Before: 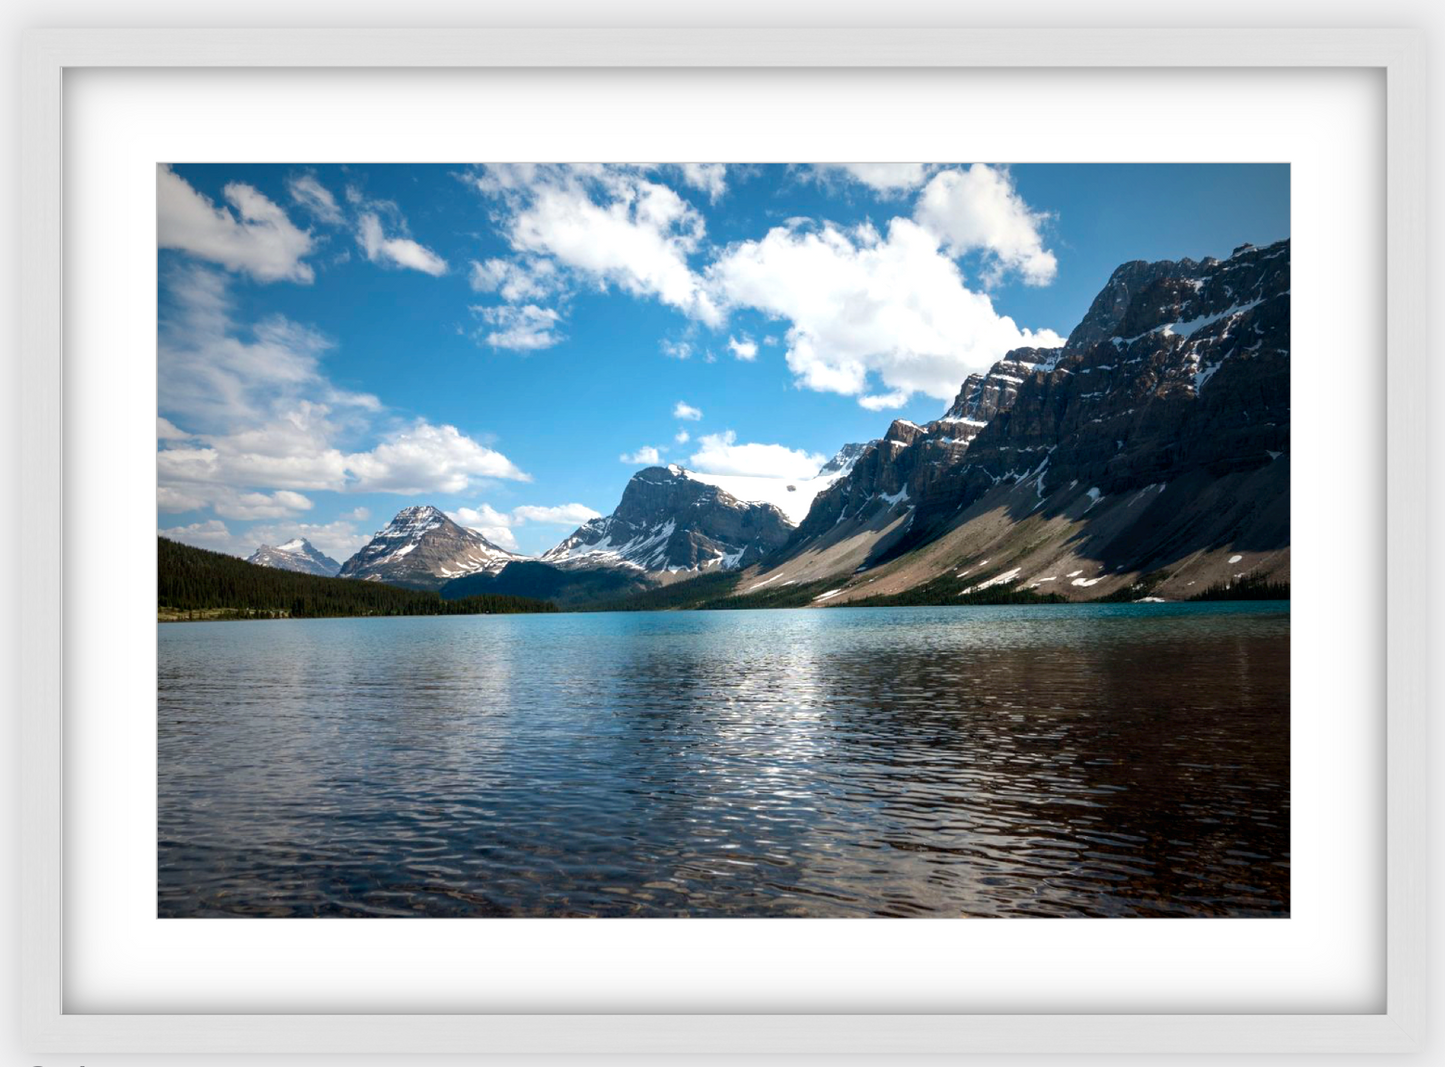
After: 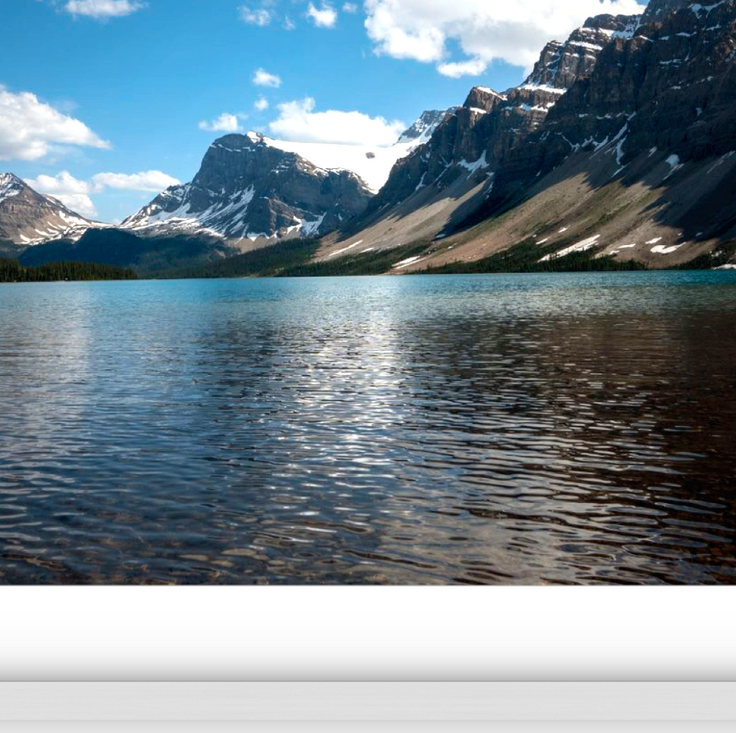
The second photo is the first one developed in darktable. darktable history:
crop and rotate: left 29.147%, top 31.302%, right 19.863%
